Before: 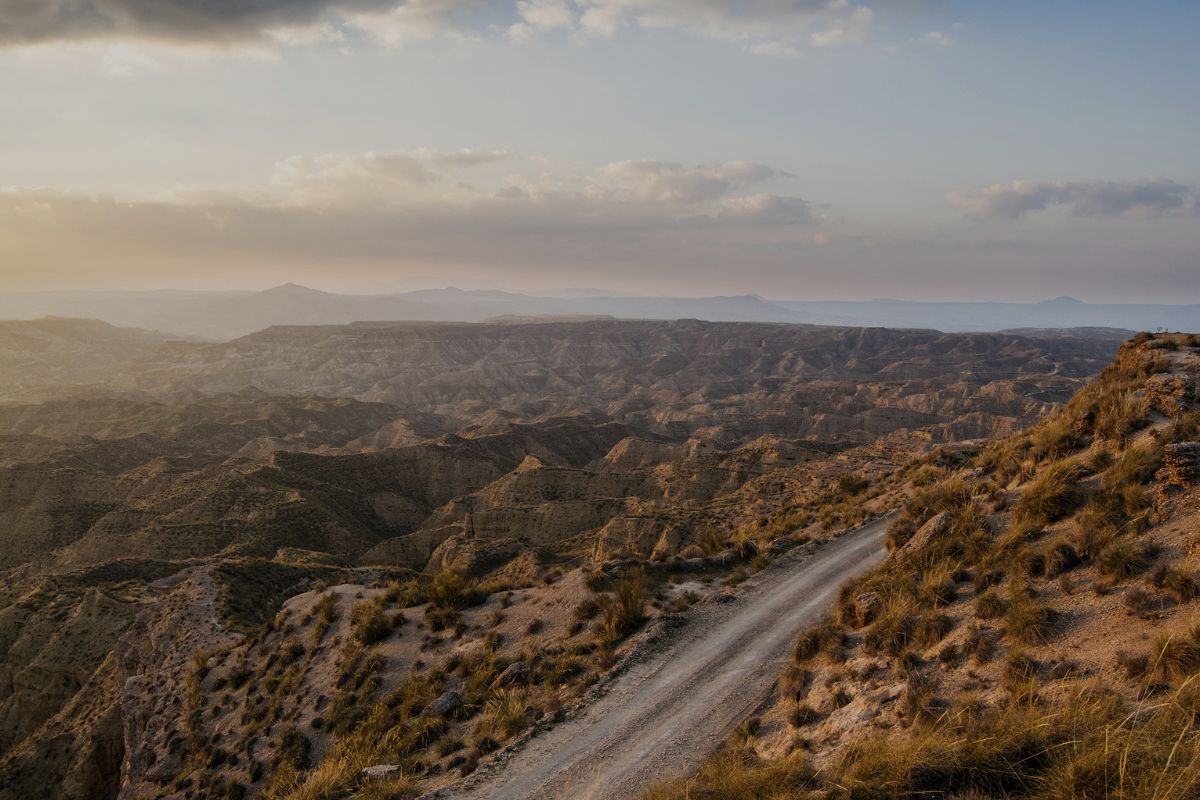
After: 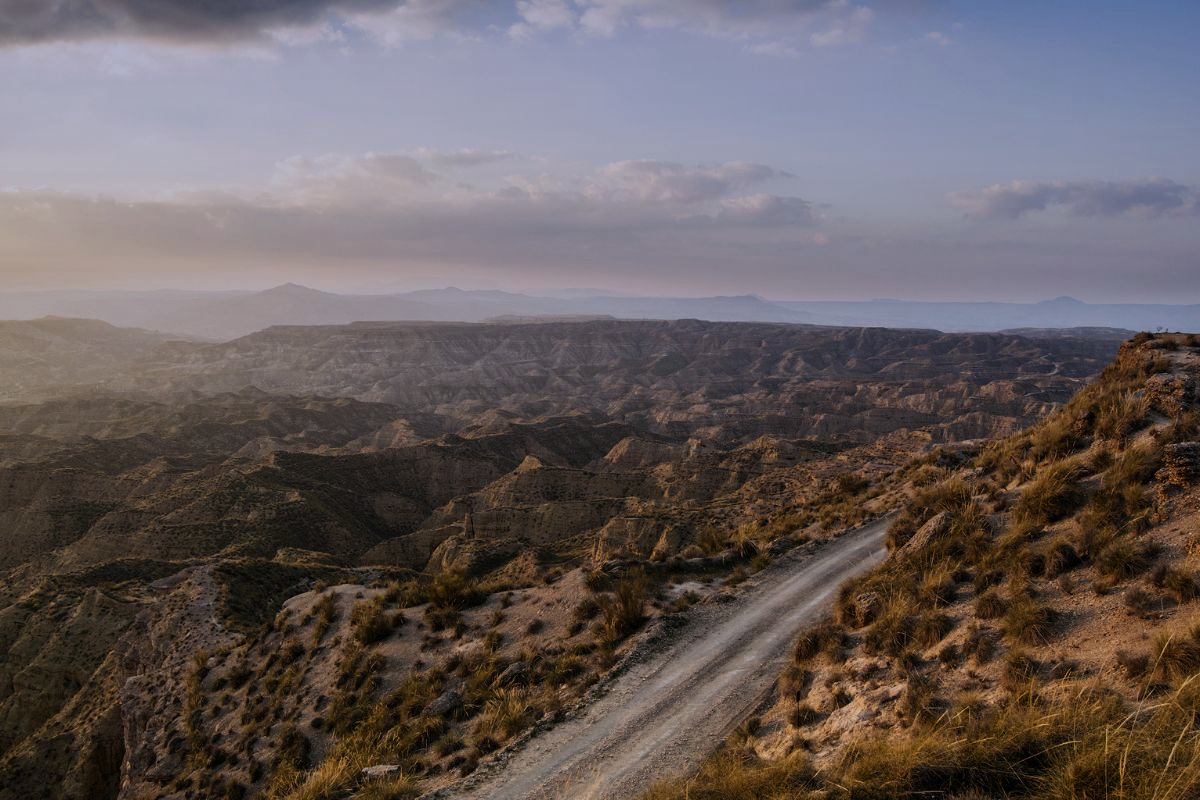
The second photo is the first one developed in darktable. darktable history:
tone equalizer: -8 EV -0.417 EV, -7 EV -0.389 EV, -6 EV -0.333 EV, -5 EV -0.222 EV, -3 EV 0.222 EV, -2 EV 0.333 EV, -1 EV 0.389 EV, +0 EV 0.417 EV, edges refinement/feathering 500, mask exposure compensation -1.57 EV, preserve details no
graduated density: hue 238.83°, saturation 50%
exposure: compensate highlight preservation false
